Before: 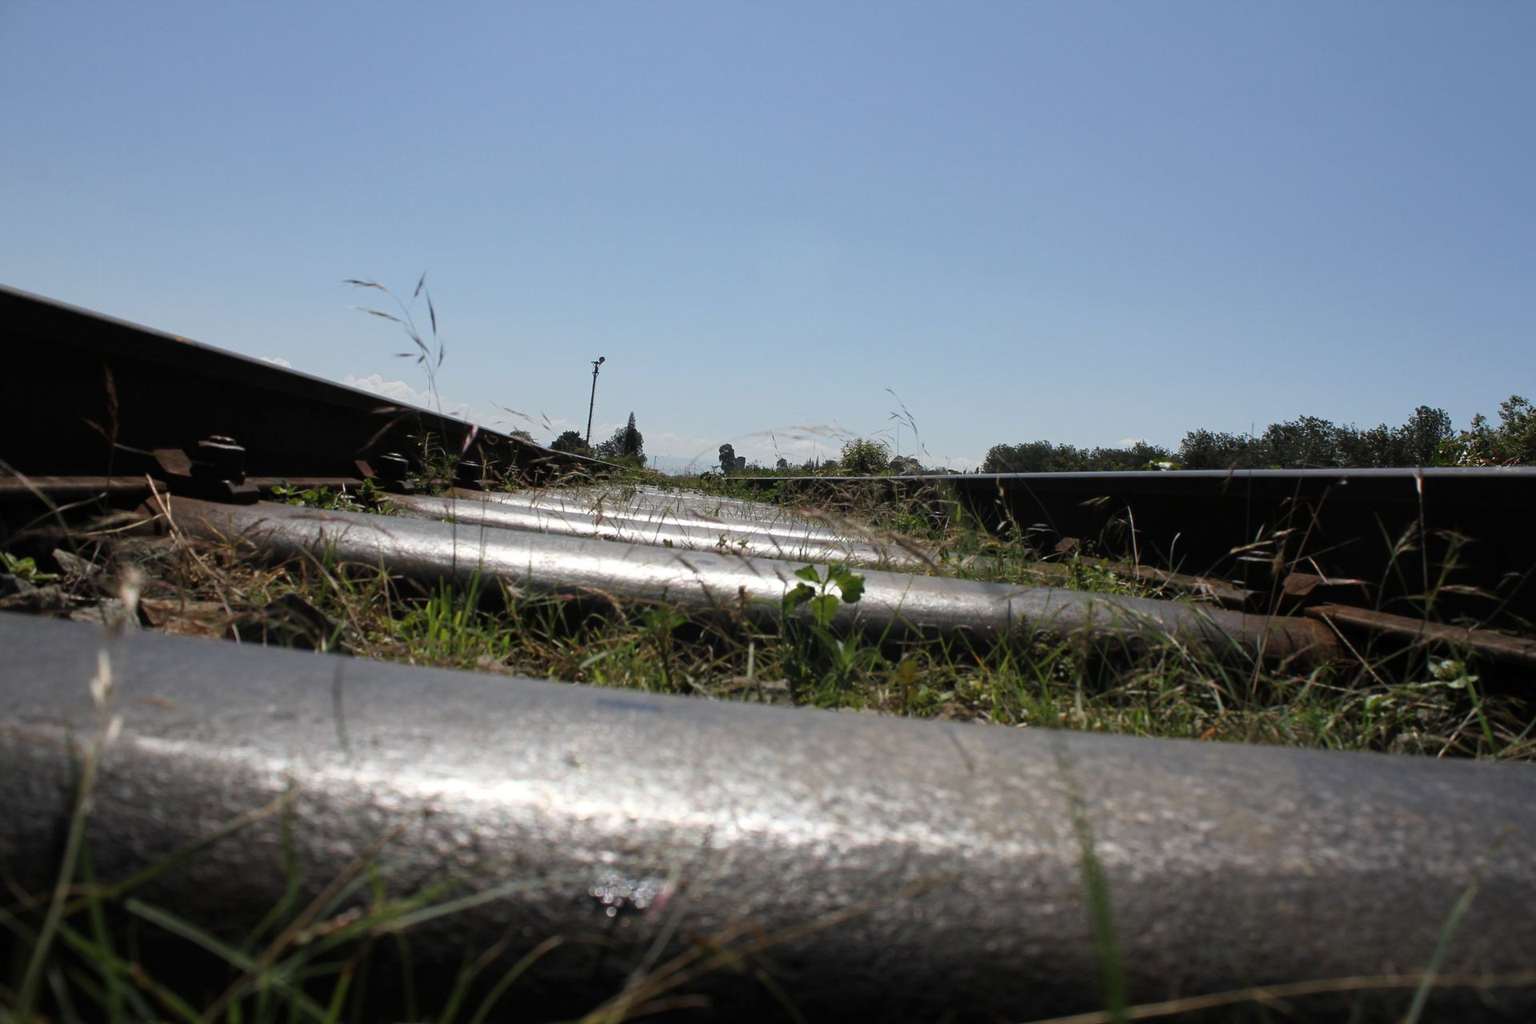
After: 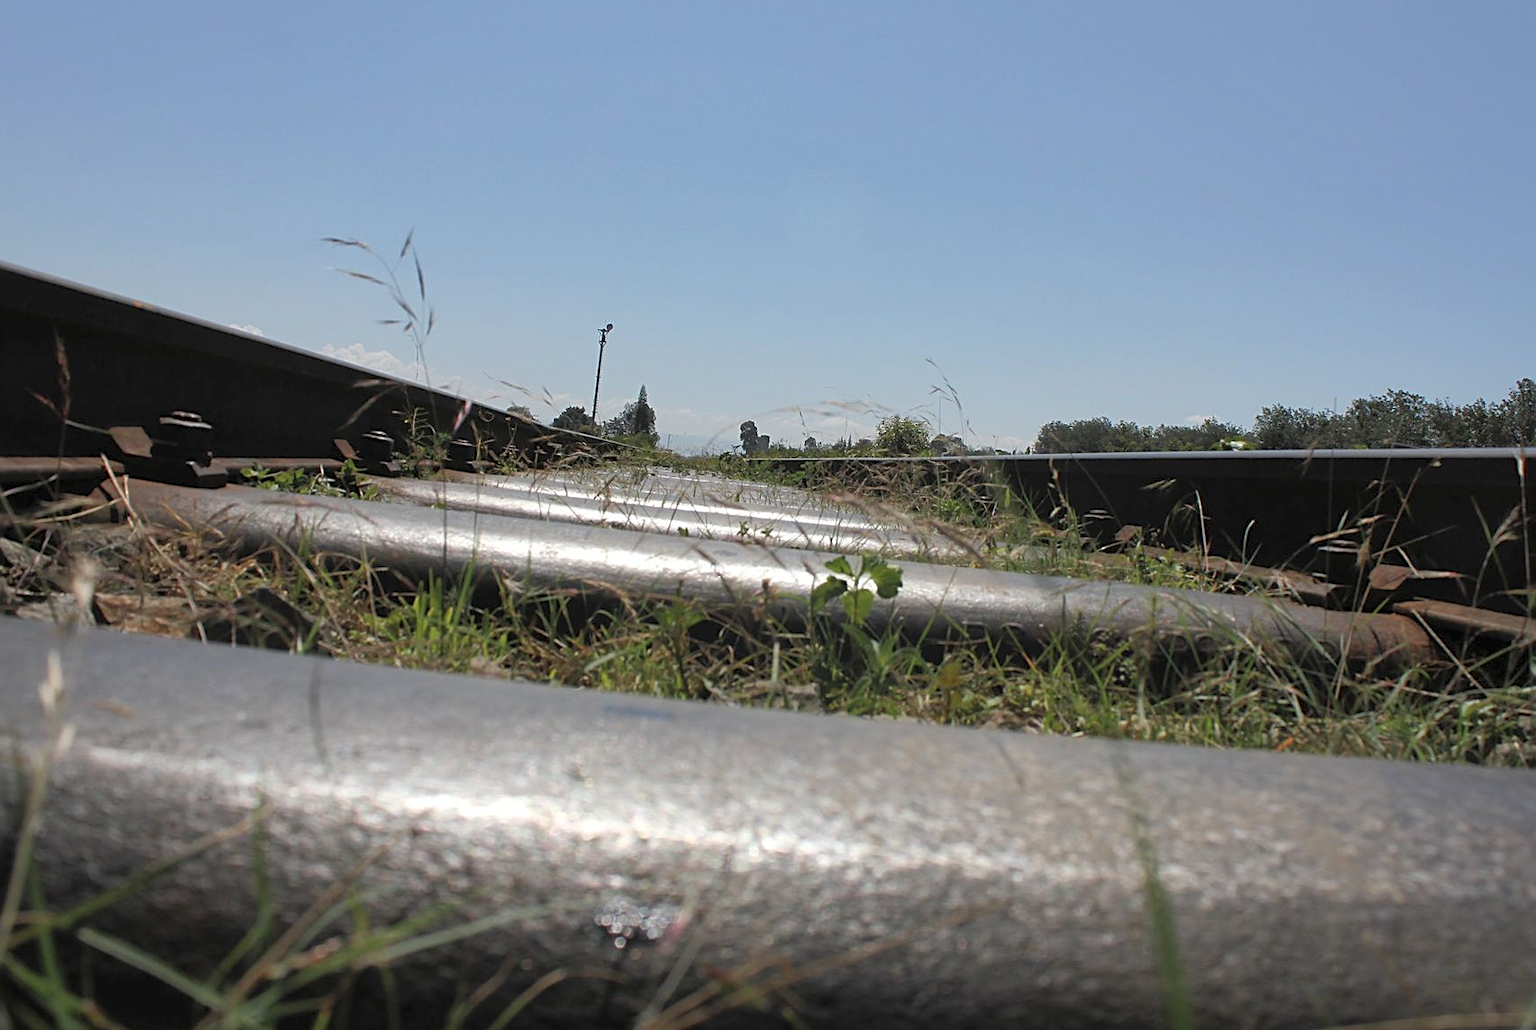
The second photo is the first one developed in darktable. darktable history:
crop: left 3.632%, top 6.51%, right 6.64%, bottom 3.243%
contrast brightness saturation: brightness 0.122
sharpen: on, module defaults
shadows and highlights: on, module defaults
